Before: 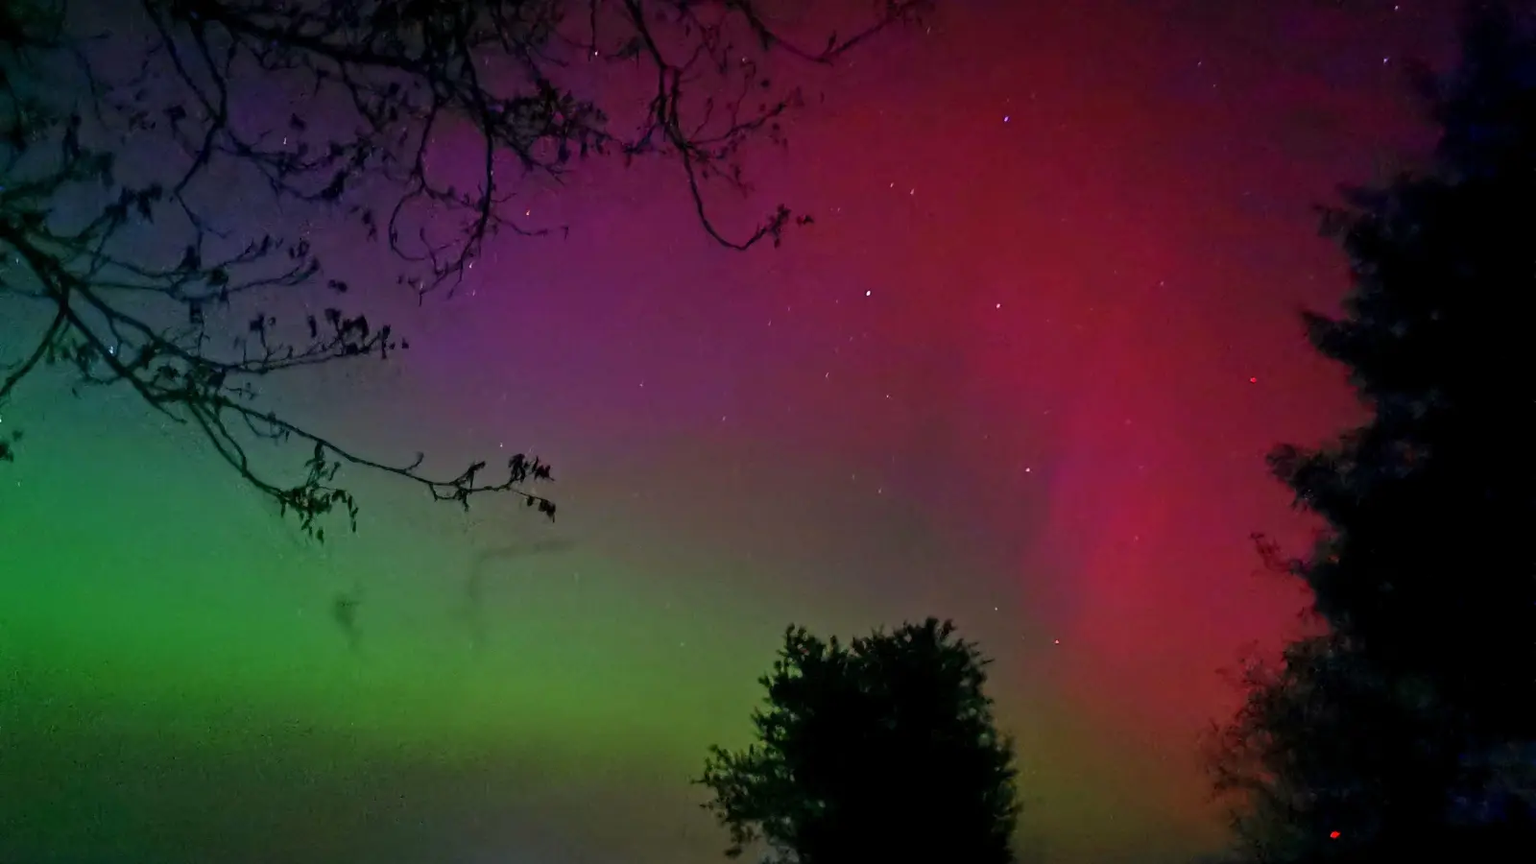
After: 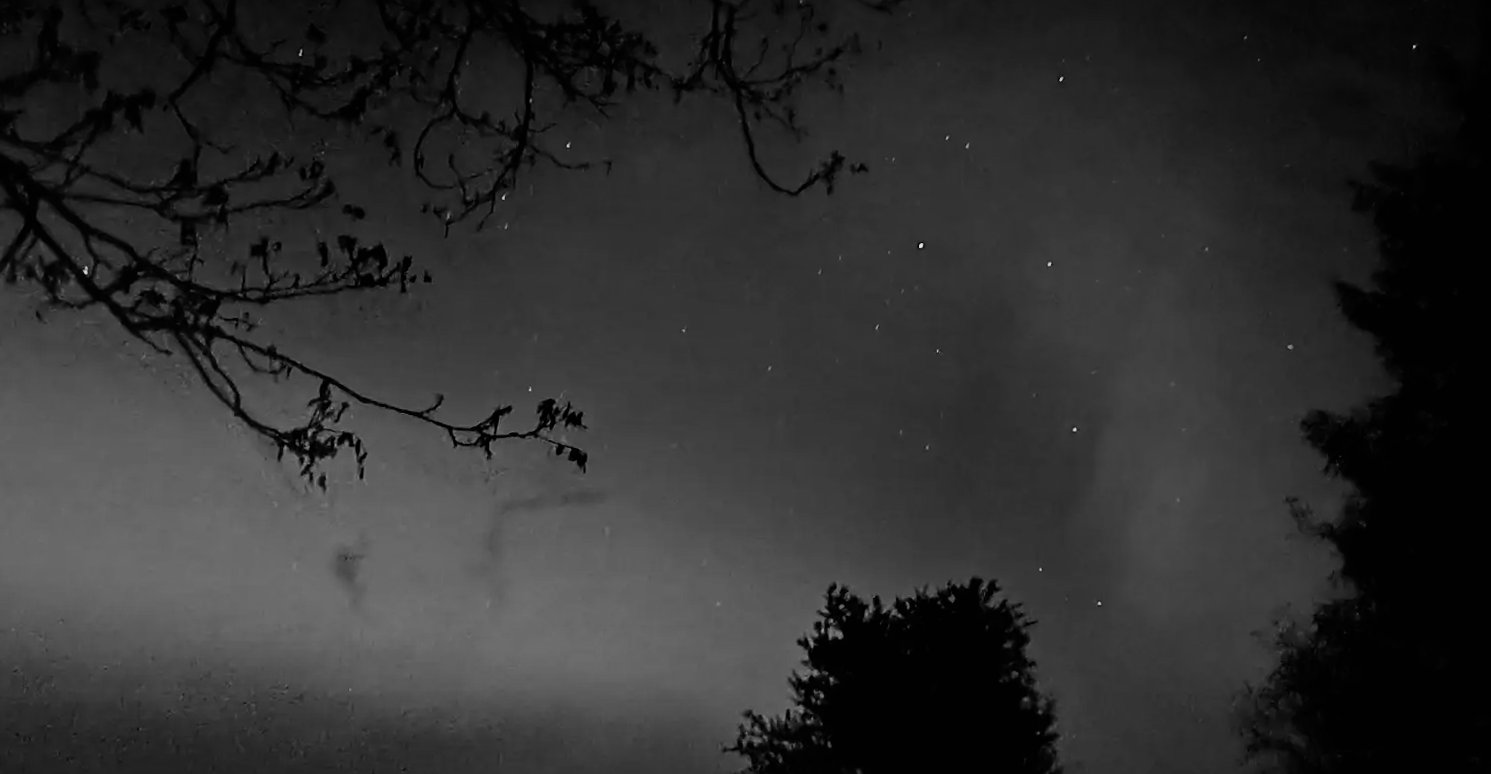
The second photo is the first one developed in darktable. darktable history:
crop and rotate: angle -1.69°
exposure: compensate highlight preservation false
sigmoid: skew -0.2, preserve hue 0%, red attenuation 0.1, red rotation 0.035, green attenuation 0.1, green rotation -0.017, blue attenuation 0.15, blue rotation -0.052, base primaries Rec2020
rotate and perspective: rotation -0.013°, lens shift (vertical) -0.027, lens shift (horizontal) 0.178, crop left 0.016, crop right 0.989, crop top 0.082, crop bottom 0.918
monochrome: on, module defaults
sharpen: on, module defaults
